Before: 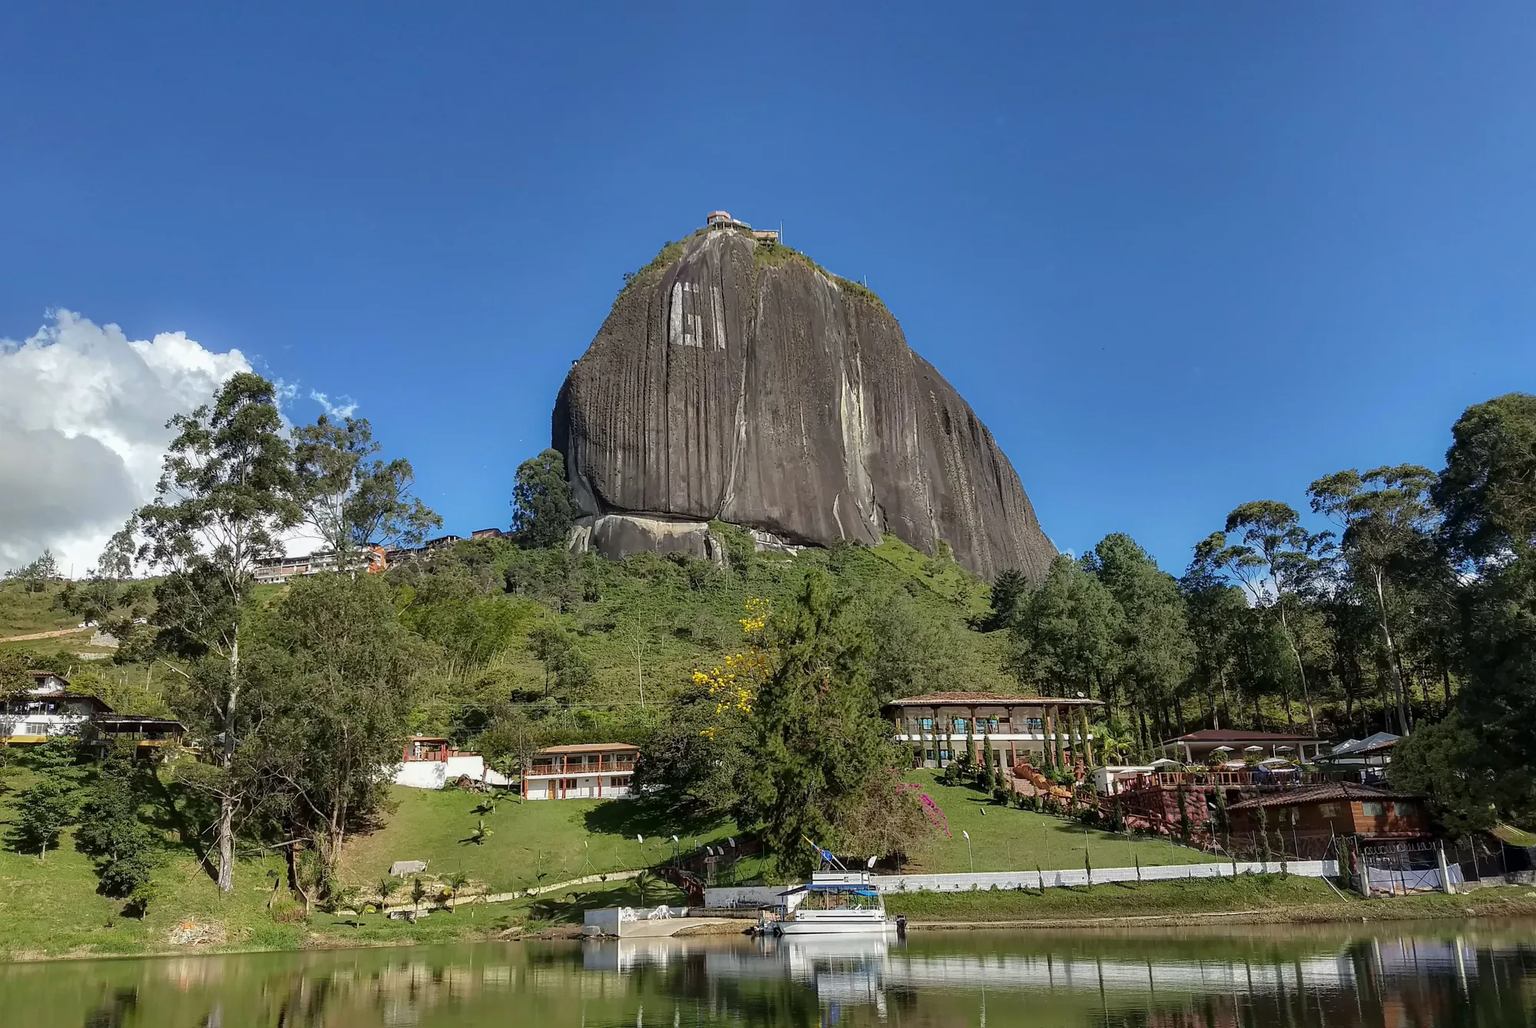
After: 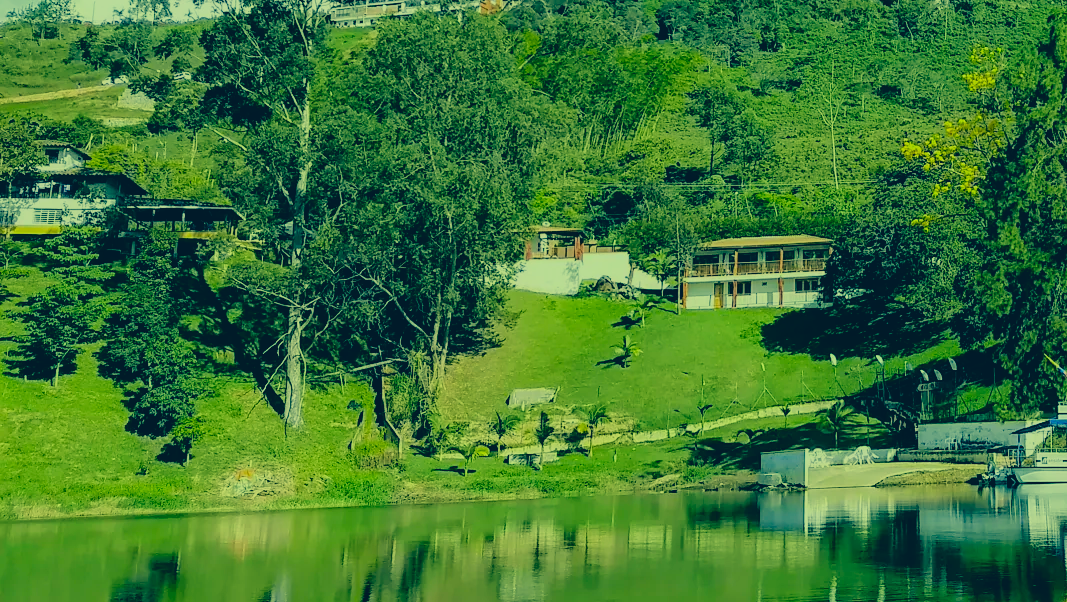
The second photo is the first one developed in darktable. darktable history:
color correction: highlights a* -15.58, highlights b* 40, shadows a* -40, shadows b* -26.18
filmic rgb: black relative exposure -6.15 EV, white relative exposure 6.96 EV, hardness 2.23, color science v6 (2022)
crop and rotate: top 54.778%, right 46.61%, bottom 0.159%
exposure: exposure 0.4 EV, compensate highlight preservation false
contrast brightness saturation: saturation 0.1
